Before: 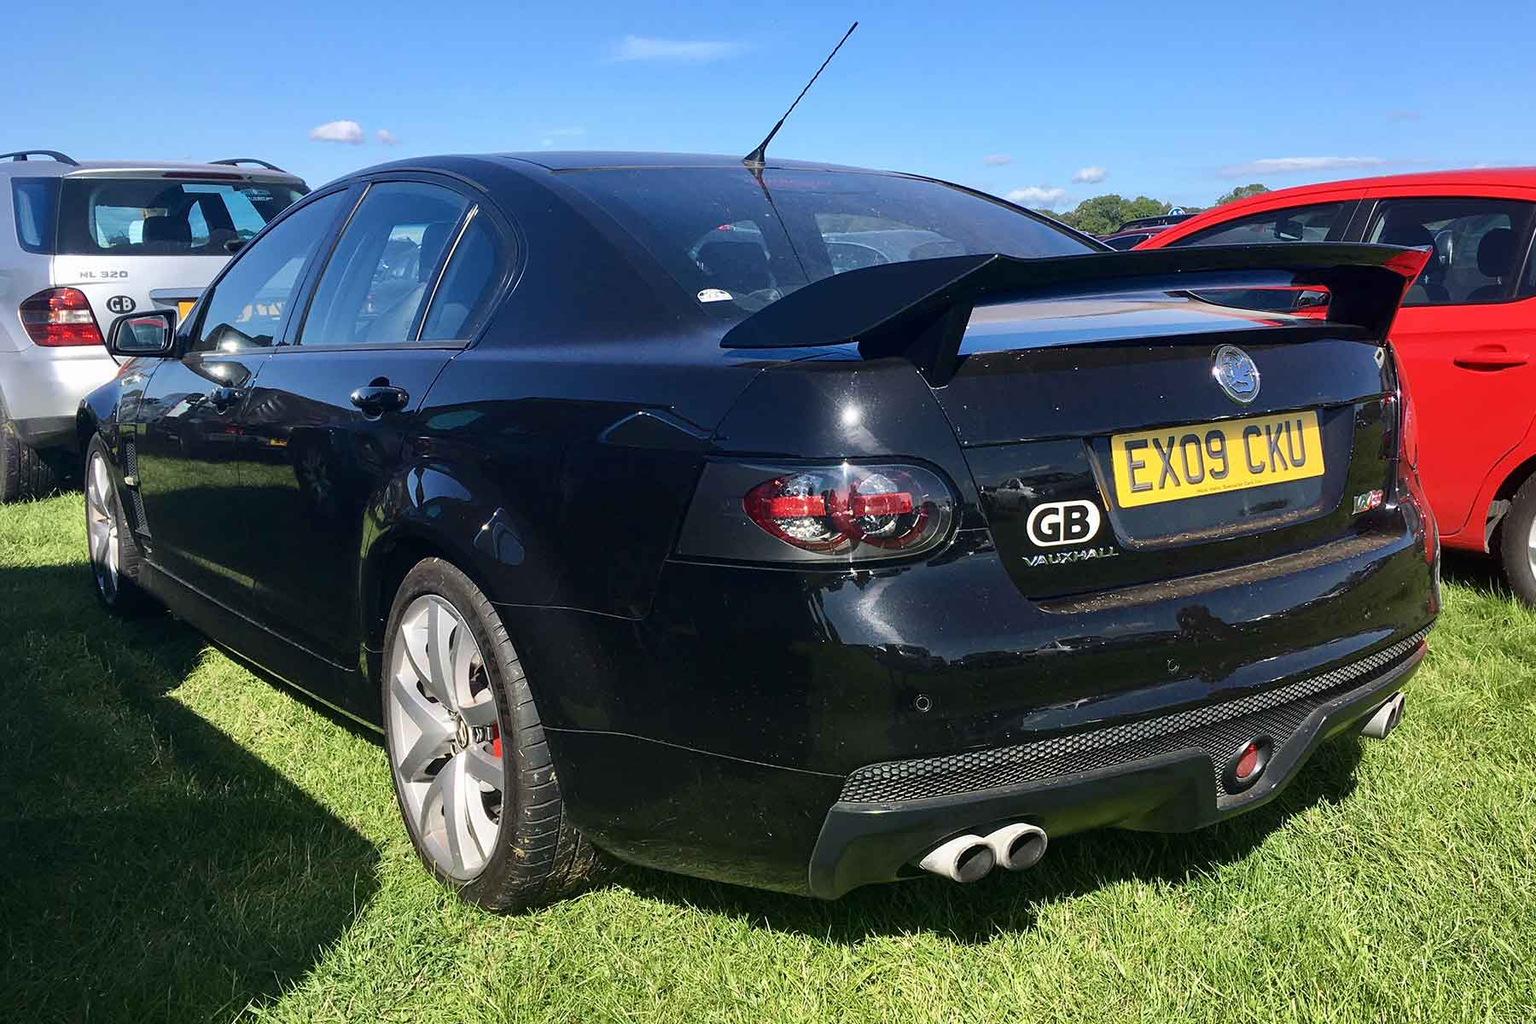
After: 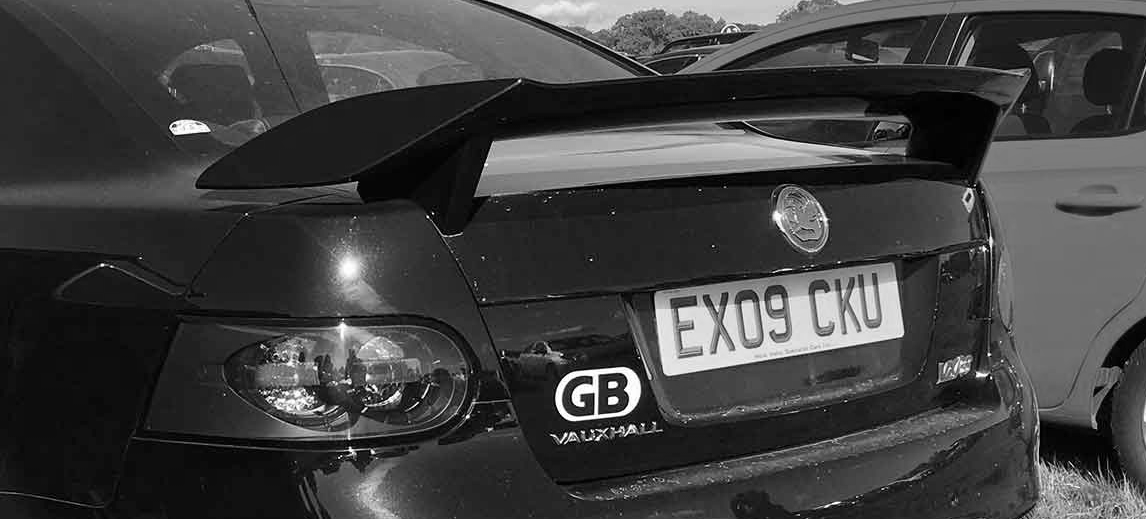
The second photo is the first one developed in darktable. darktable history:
color balance rgb: perceptual saturation grading › global saturation 20%, global vibrance 20%
crop: left 36.005%, top 18.293%, right 0.31%, bottom 38.444%
monochrome: on, module defaults
